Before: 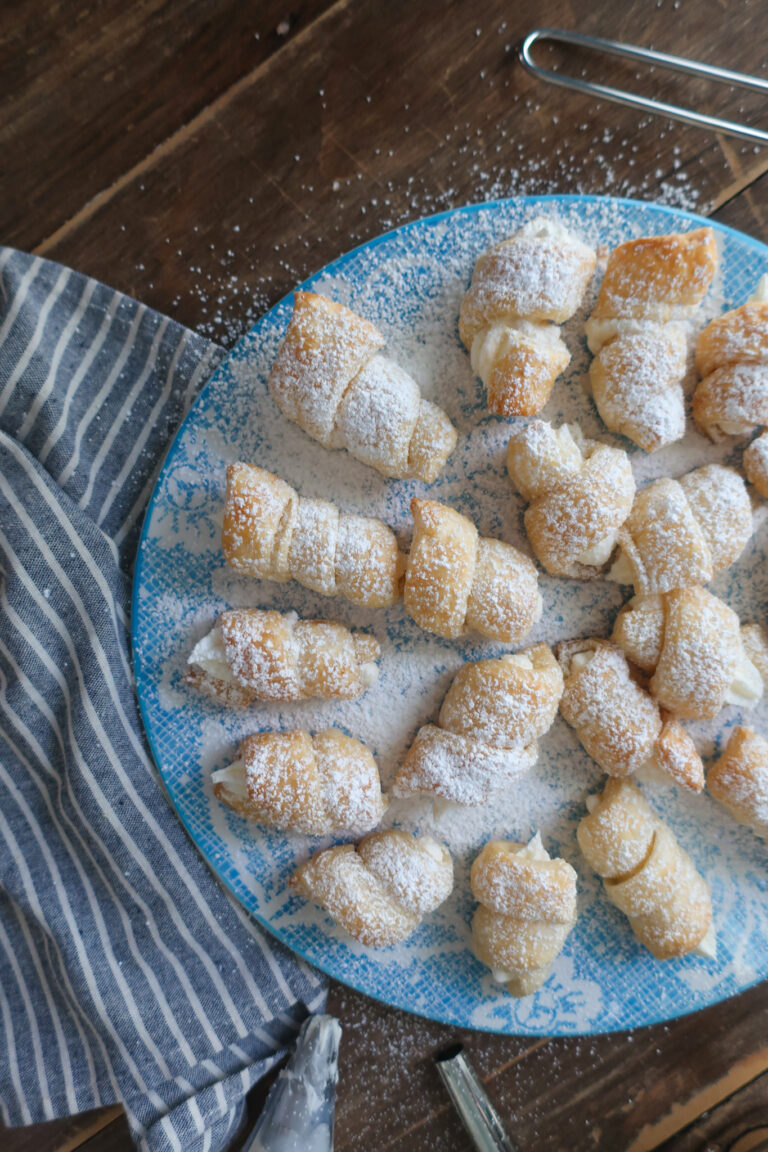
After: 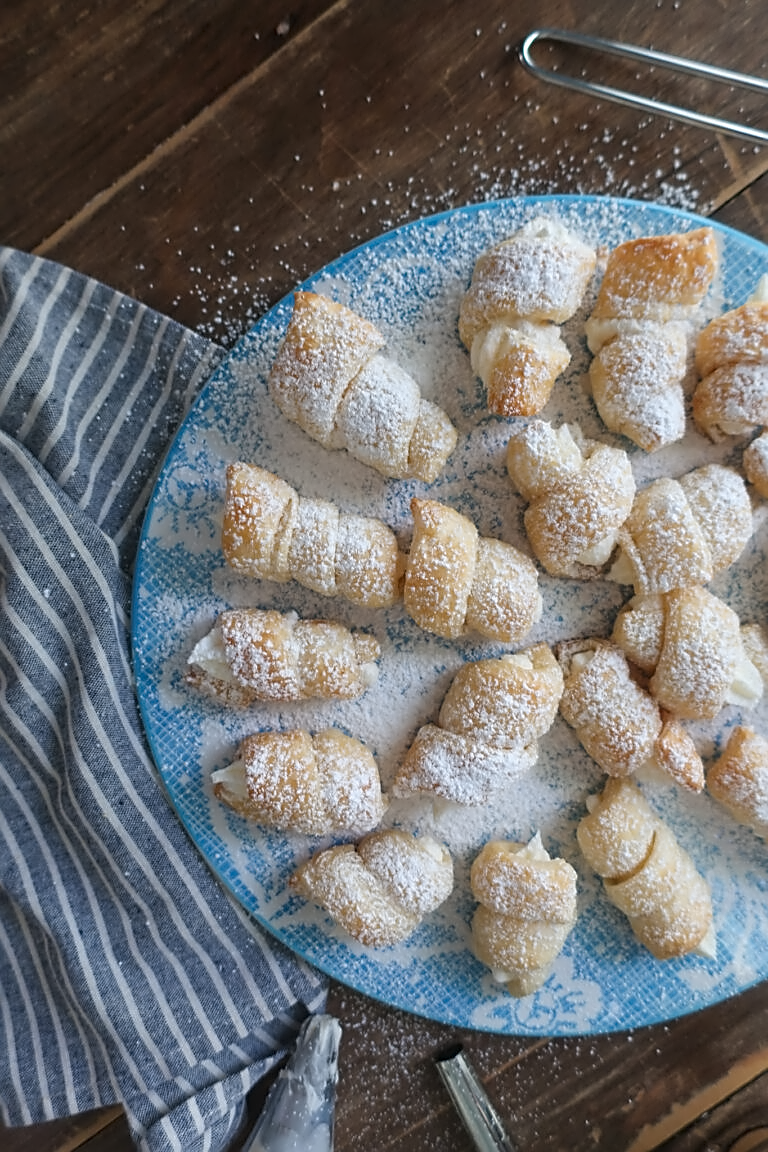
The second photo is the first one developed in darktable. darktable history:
exposure: compensate highlight preservation false
contrast equalizer: y [[0.5 ×4, 0.524, 0.59], [0.5 ×6], [0.5 ×6], [0, 0, 0, 0.01, 0.045, 0.012], [0, 0, 0, 0.044, 0.195, 0.131]]
sharpen: on, module defaults
